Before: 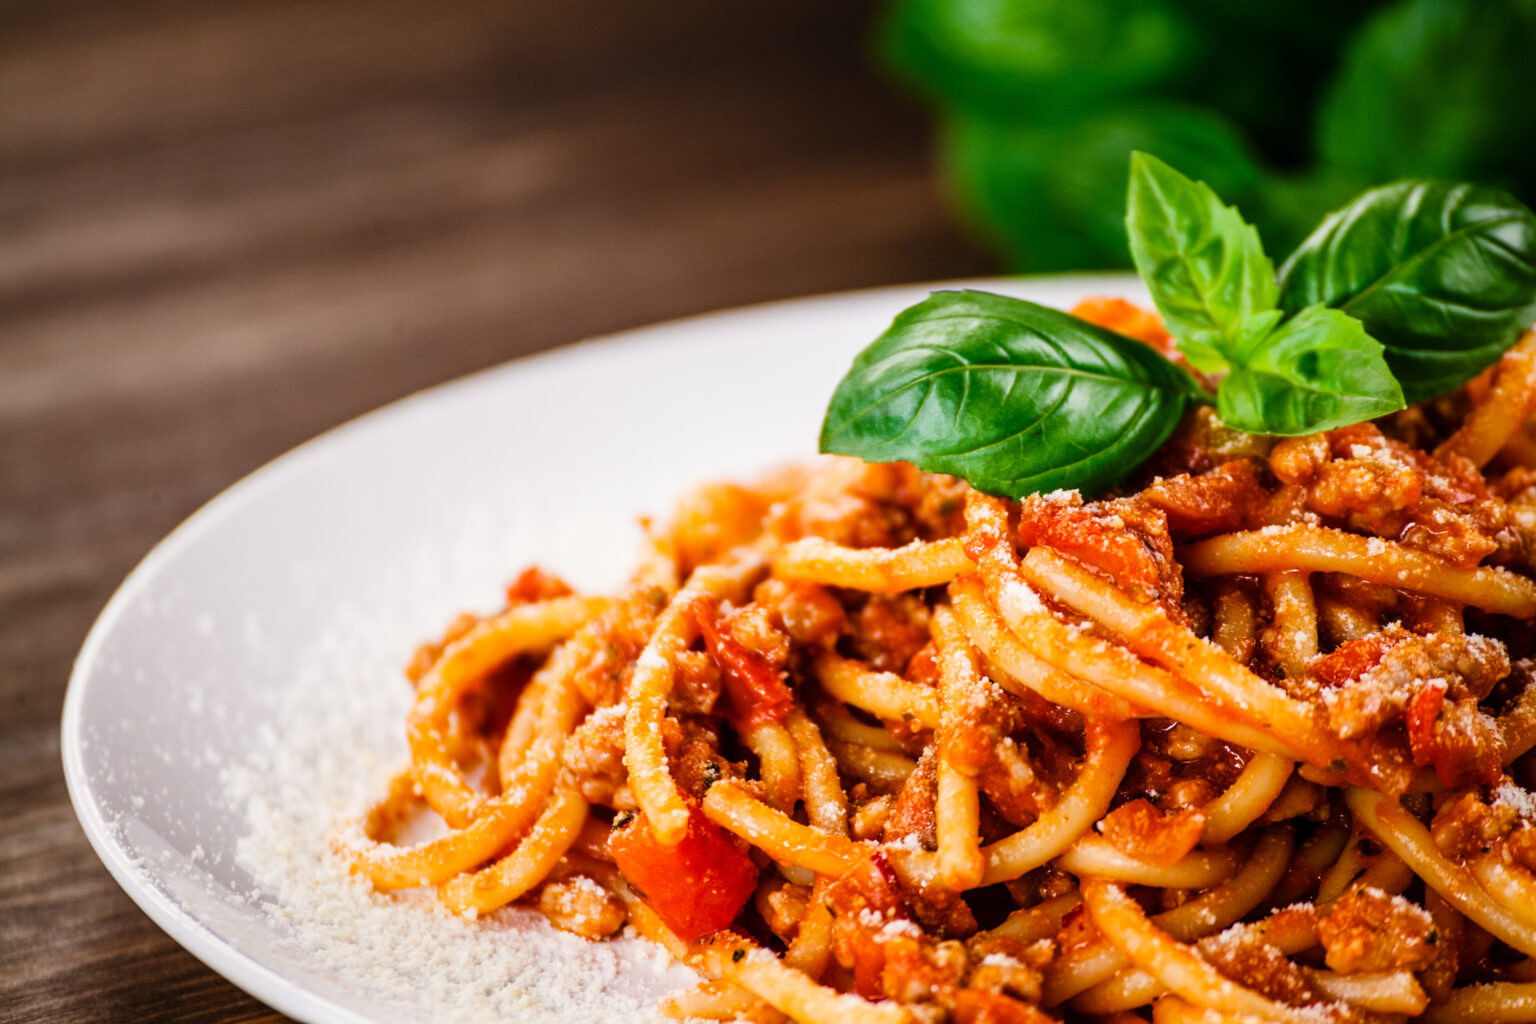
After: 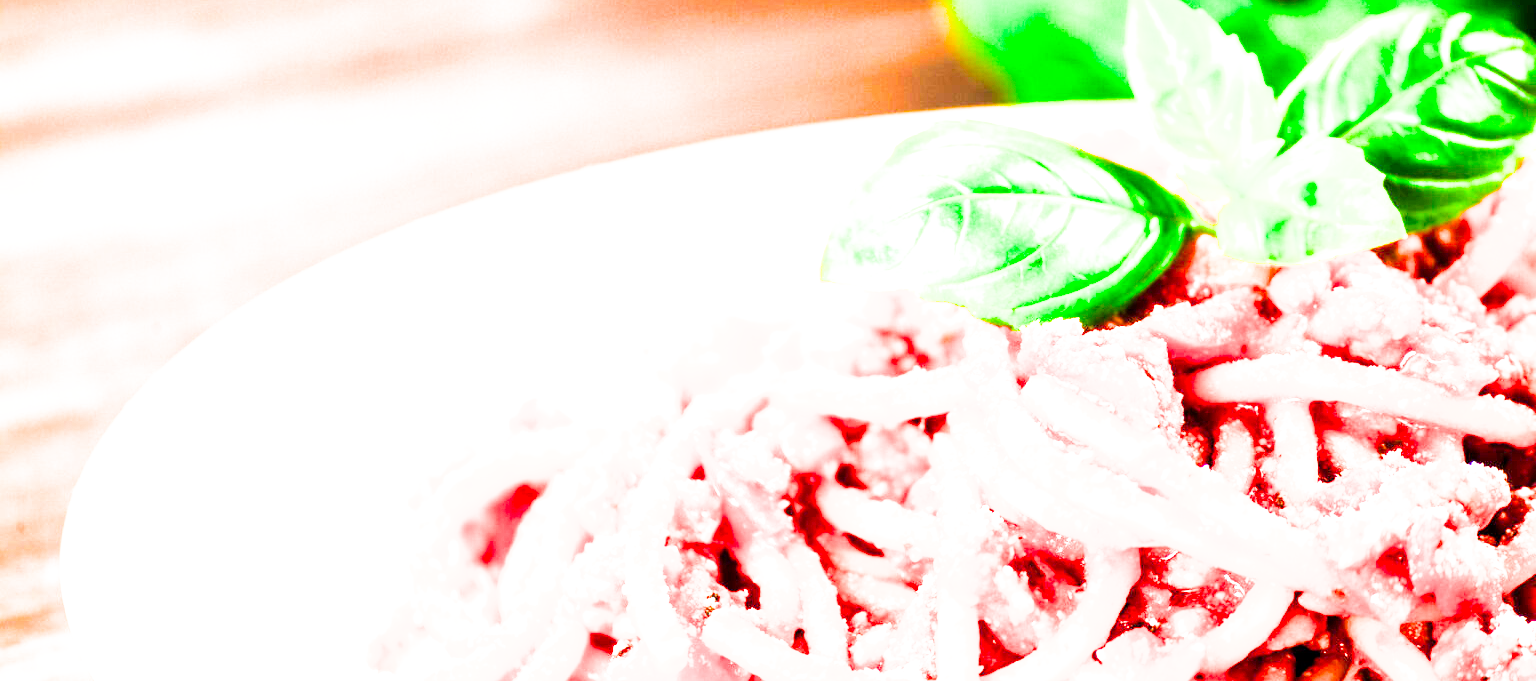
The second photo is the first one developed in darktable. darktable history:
contrast brightness saturation: saturation 0.5
crop: top 16.727%, bottom 16.727%
exposure: black level correction 0, exposure 4 EV, compensate exposure bias true, compensate highlight preservation false
filmic rgb: black relative exposure -5 EV, white relative exposure 3.5 EV, hardness 3.19, contrast 1.4, highlights saturation mix -50%
